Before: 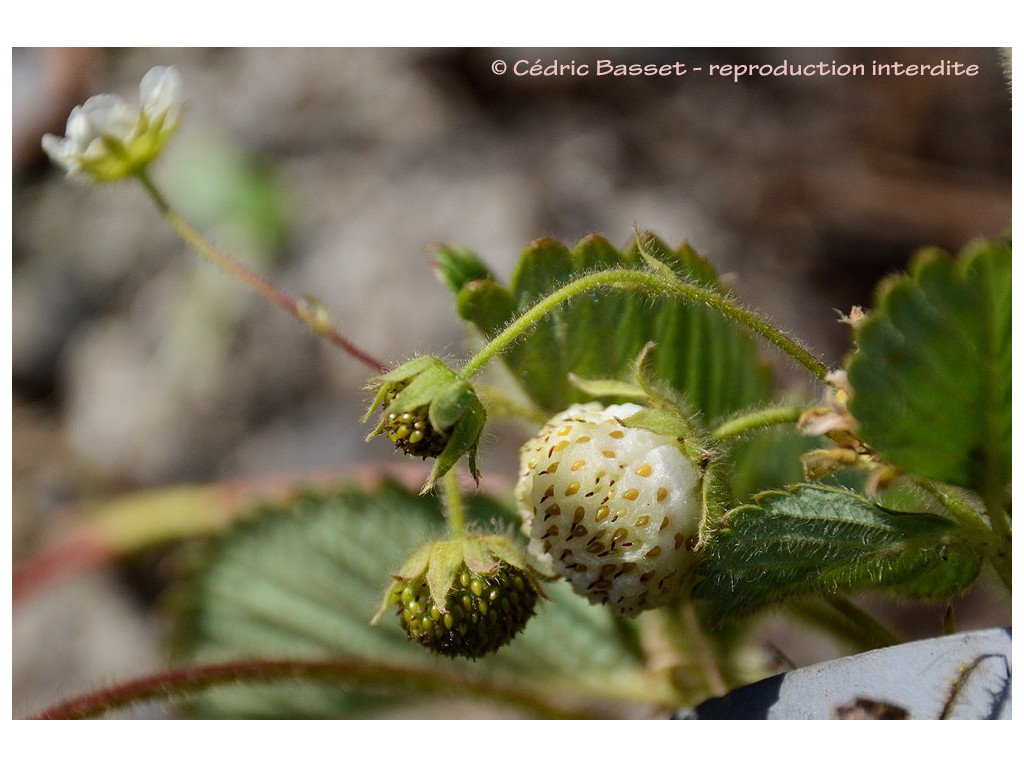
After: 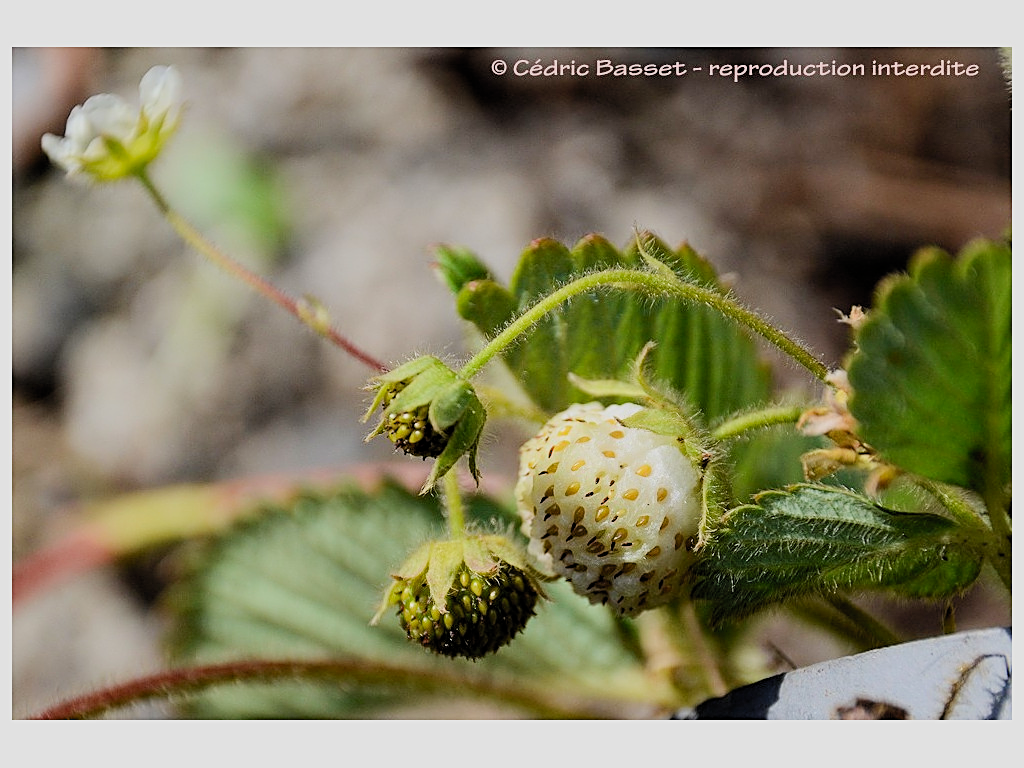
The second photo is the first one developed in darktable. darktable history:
sharpen: on, module defaults
filmic rgb: black relative exposure -8.75 EV, white relative exposure 4.98 EV, target black luminance 0%, hardness 3.77, latitude 66.27%, contrast 0.826, shadows ↔ highlights balance 19.32%
contrast brightness saturation: contrast 0.2, brightness 0.161, saturation 0.223
